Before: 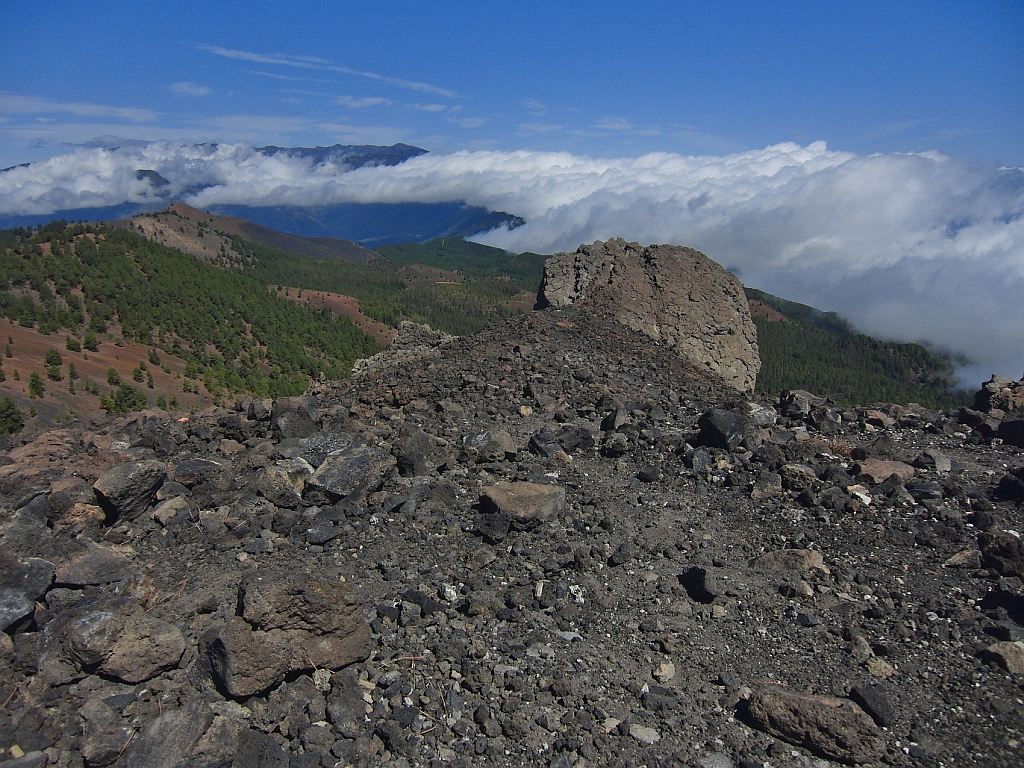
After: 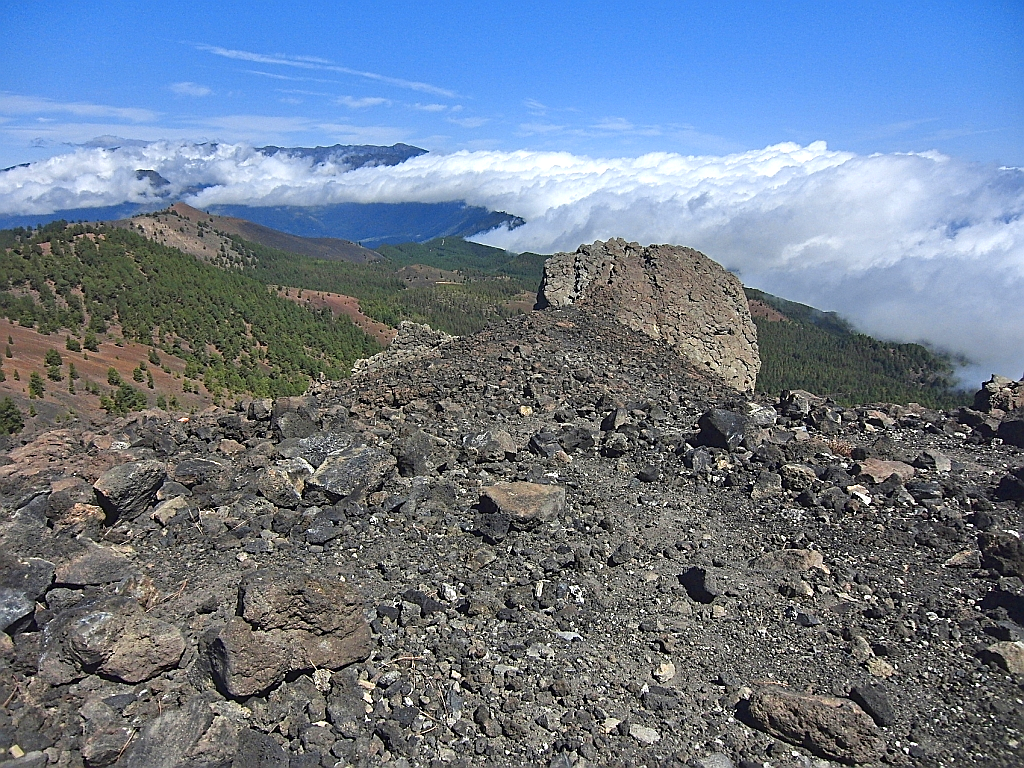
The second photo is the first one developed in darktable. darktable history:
sharpen: on, module defaults
exposure: black level correction 0, exposure 0.894 EV, compensate highlight preservation false
